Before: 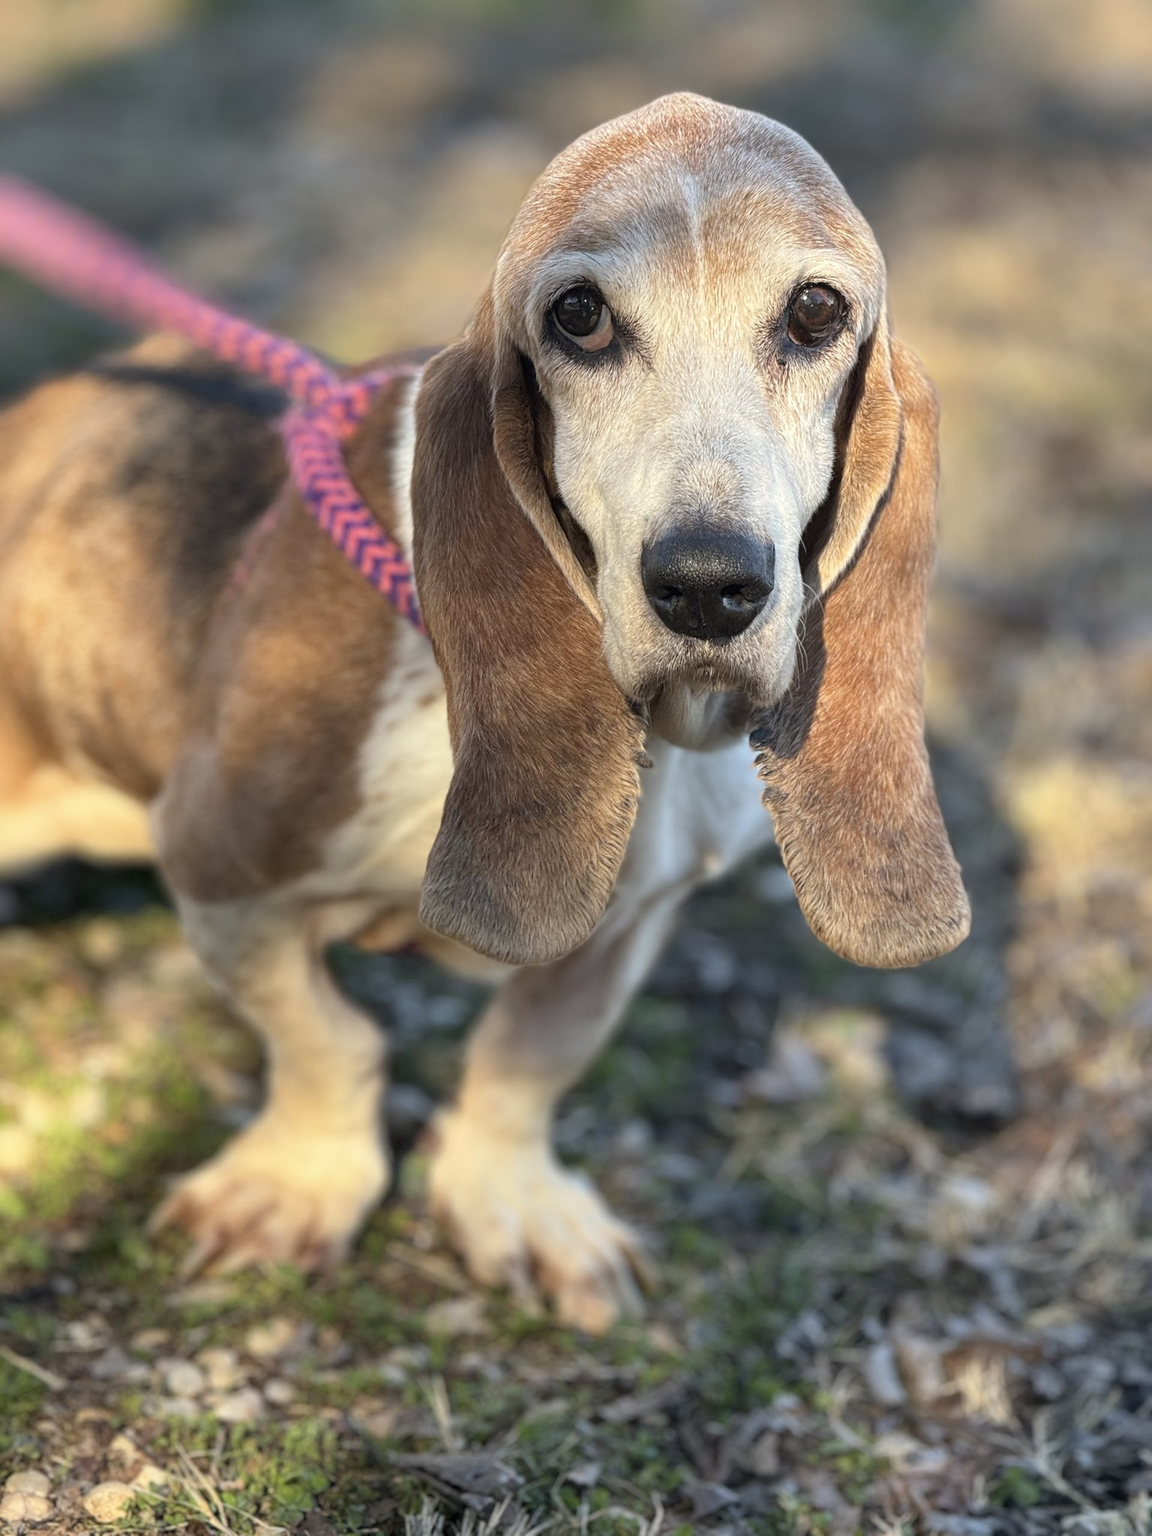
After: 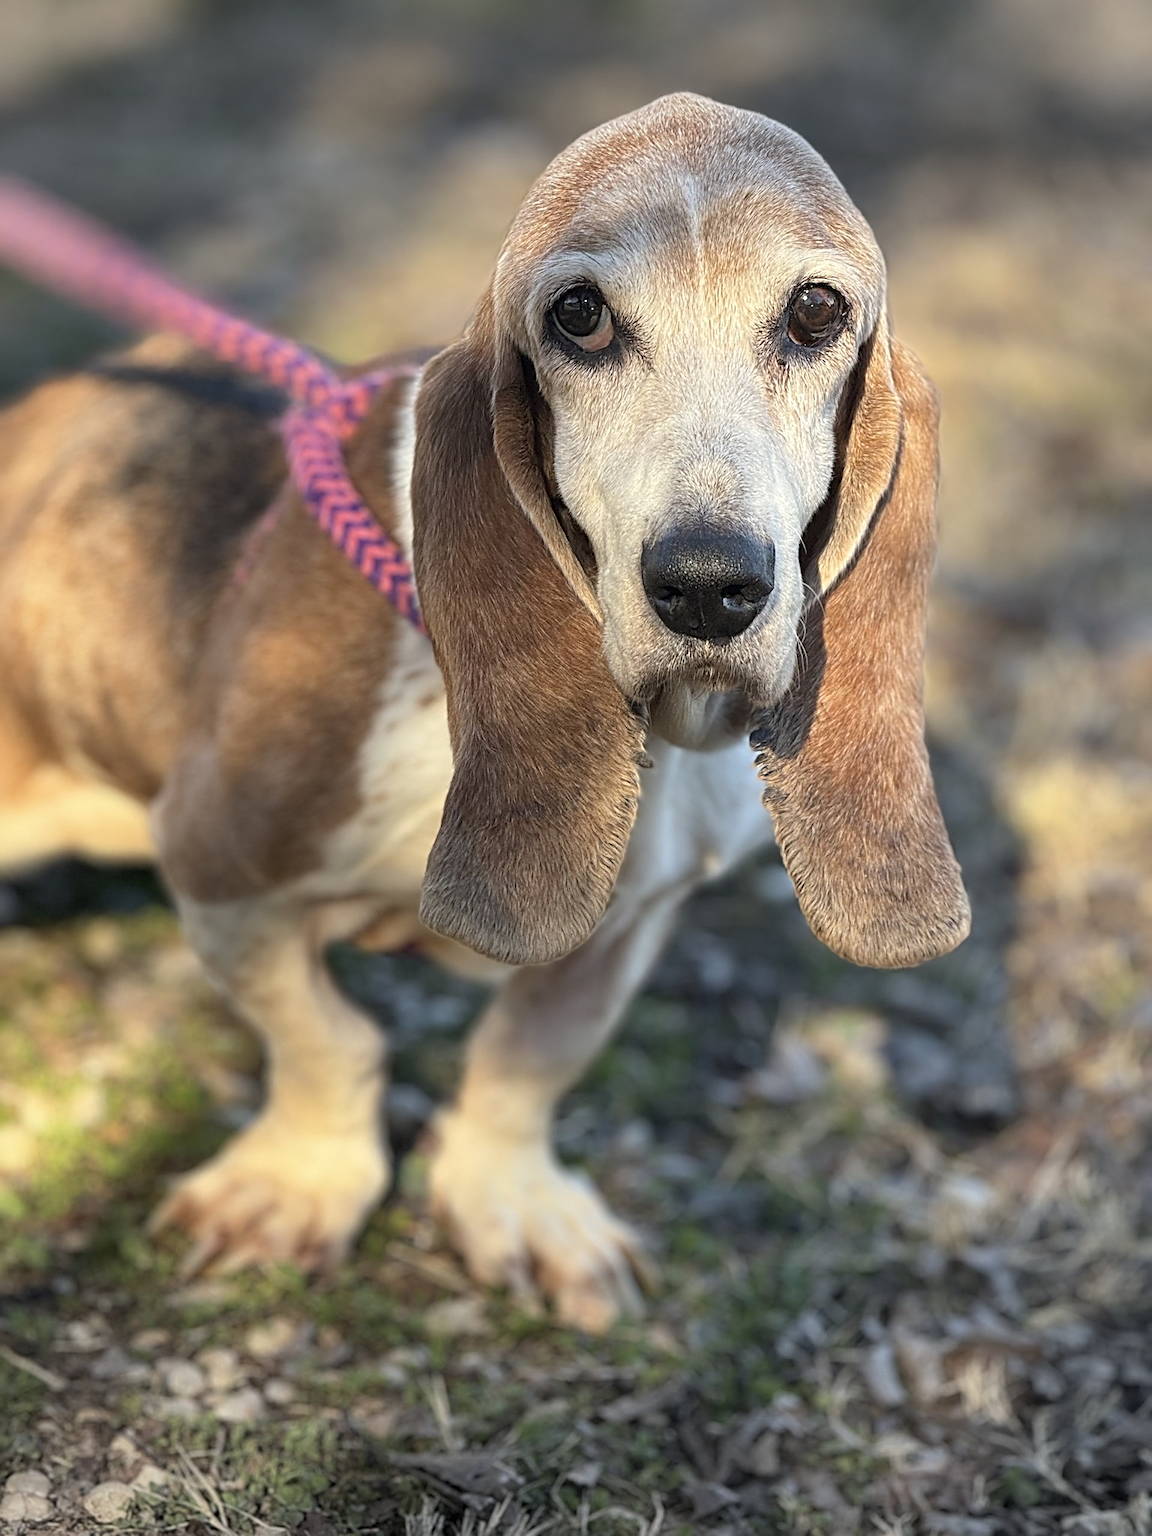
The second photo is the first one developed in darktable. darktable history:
vignetting: fall-off start 100%, brightness -0.282, width/height ratio 1.31
sharpen: radius 2.767
